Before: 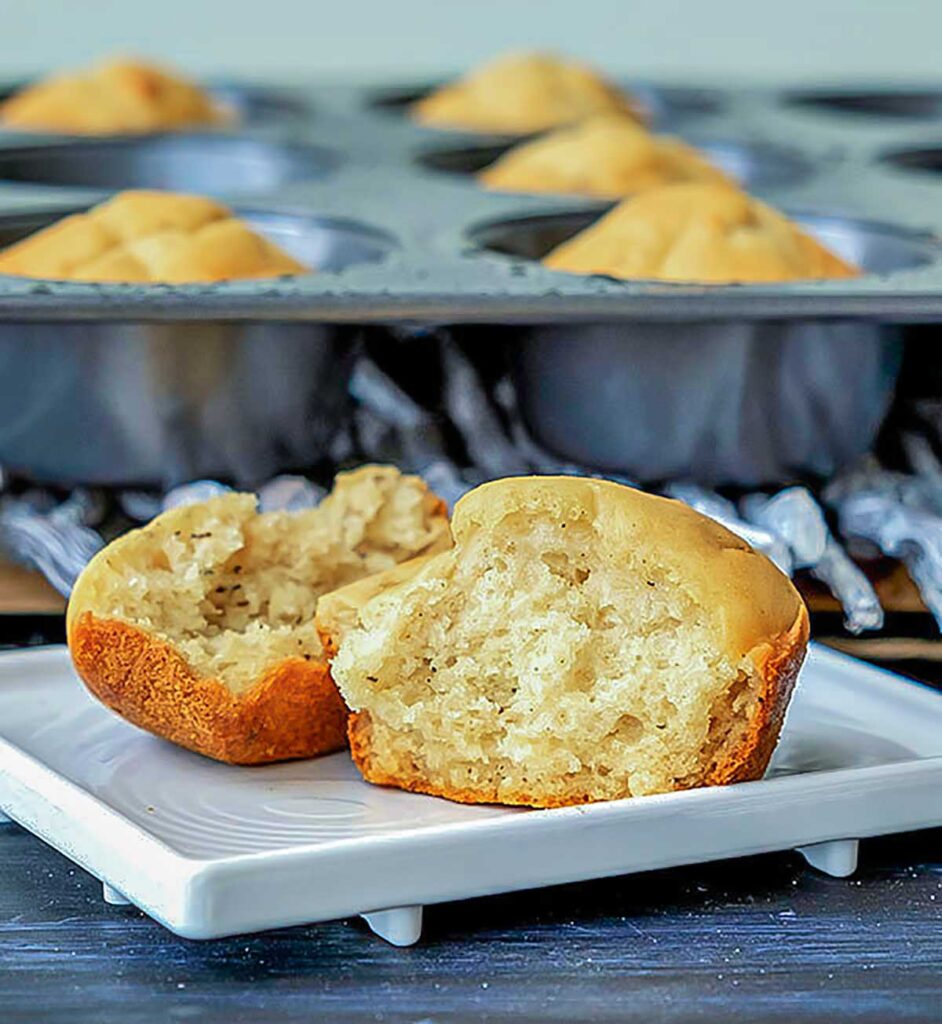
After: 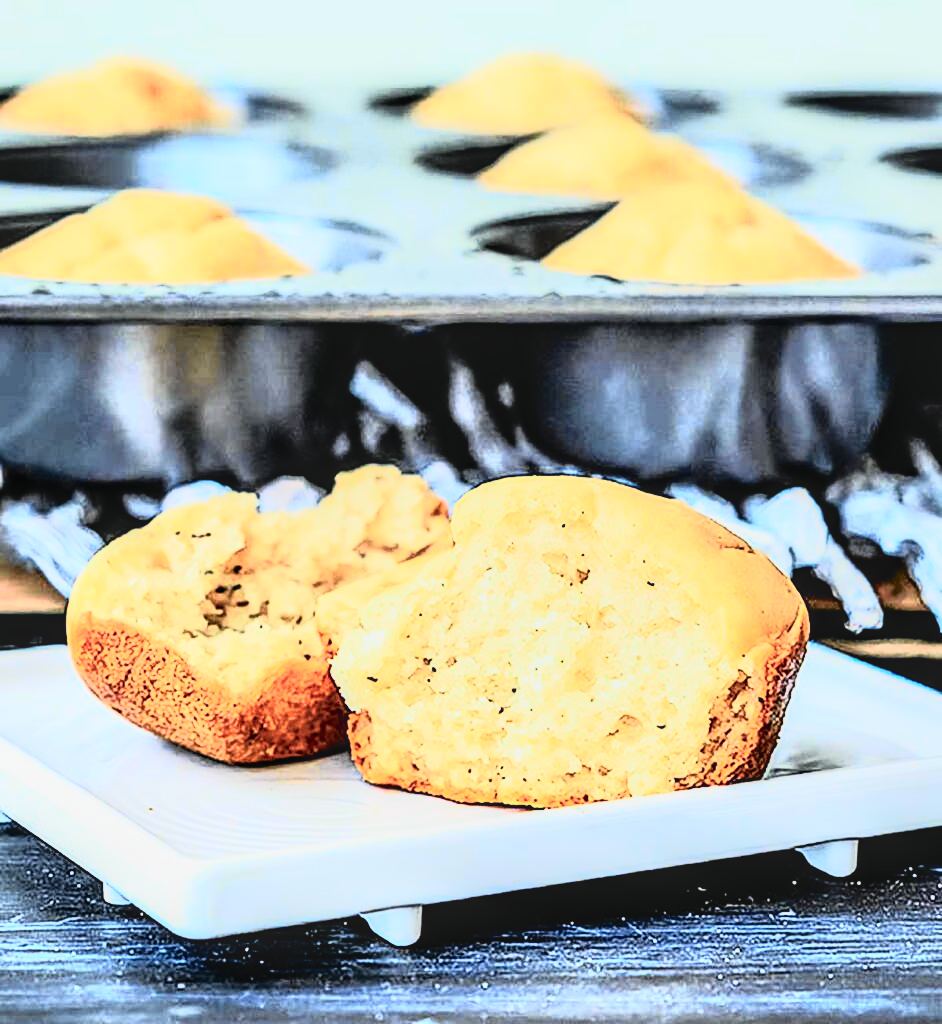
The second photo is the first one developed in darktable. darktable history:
local contrast: on, module defaults
tone curve: curves: ch0 [(0, 0.009) (0.105, 0.08) (0.195, 0.18) (0.283, 0.316) (0.384, 0.434) (0.485, 0.531) (0.638, 0.69) (0.81, 0.872) (1, 0.977)]; ch1 [(0, 0) (0.161, 0.092) (0.35, 0.33) (0.379, 0.401) (0.456, 0.469) (0.502, 0.5) (0.525, 0.514) (0.586, 0.604) (0.642, 0.645) (0.858, 0.817) (1, 0.942)]; ch2 [(0, 0) (0.371, 0.362) (0.437, 0.437) (0.48, 0.49) (0.53, 0.515) (0.56, 0.571) (0.622, 0.606) (0.881, 0.795) (1, 0.929)], color space Lab, independent channels, preserve colors none
tone equalizer: -8 EV -0.417 EV, -7 EV -0.389 EV, -6 EV -0.333 EV, -5 EV -0.222 EV, -3 EV 0.222 EV, -2 EV 0.333 EV, -1 EV 0.389 EV, +0 EV 0.417 EV, edges refinement/feathering 500, mask exposure compensation -1.57 EV, preserve details no
shadows and highlights: radius 125.46, shadows 30.51, highlights -30.51, low approximation 0.01, soften with gaussian
rgb curve: curves: ch0 [(0, 0) (0.21, 0.15) (0.24, 0.21) (0.5, 0.75) (0.75, 0.96) (0.89, 0.99) (1, 1)]; ch1 [(0, 0.02) (0.21, 0.13) (0.25, 0.2) (0.5, 0.67) (0.75, 0.9) (0.89, 0.97) (1, 1)]; ch2 [(0, 0.02) (0.21, 0.13) (0.25, 0.2) (0.5, 0.67) (0.75, 0.9) (0.89, 0.97) (1, 1)], compensate middle gray true
